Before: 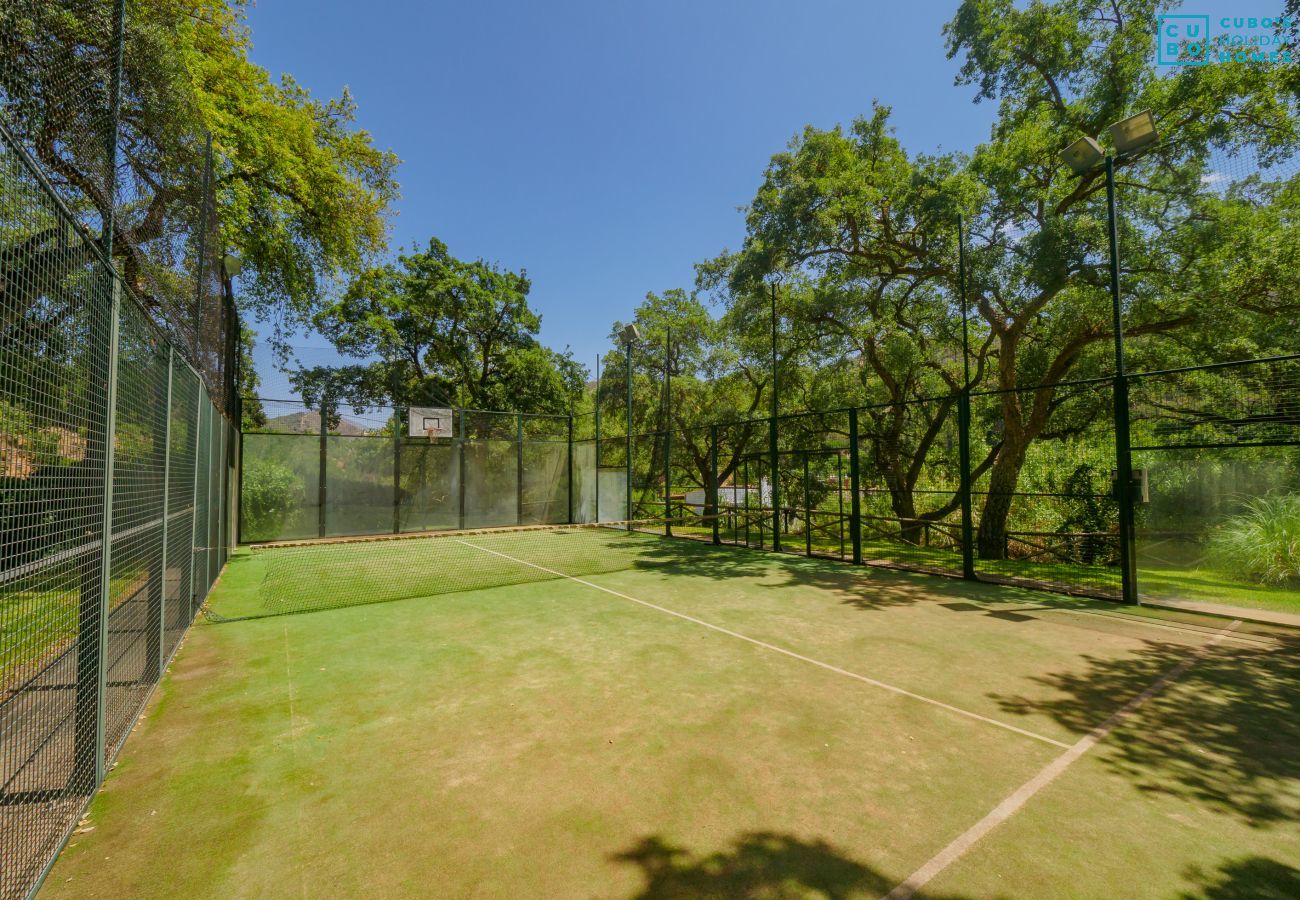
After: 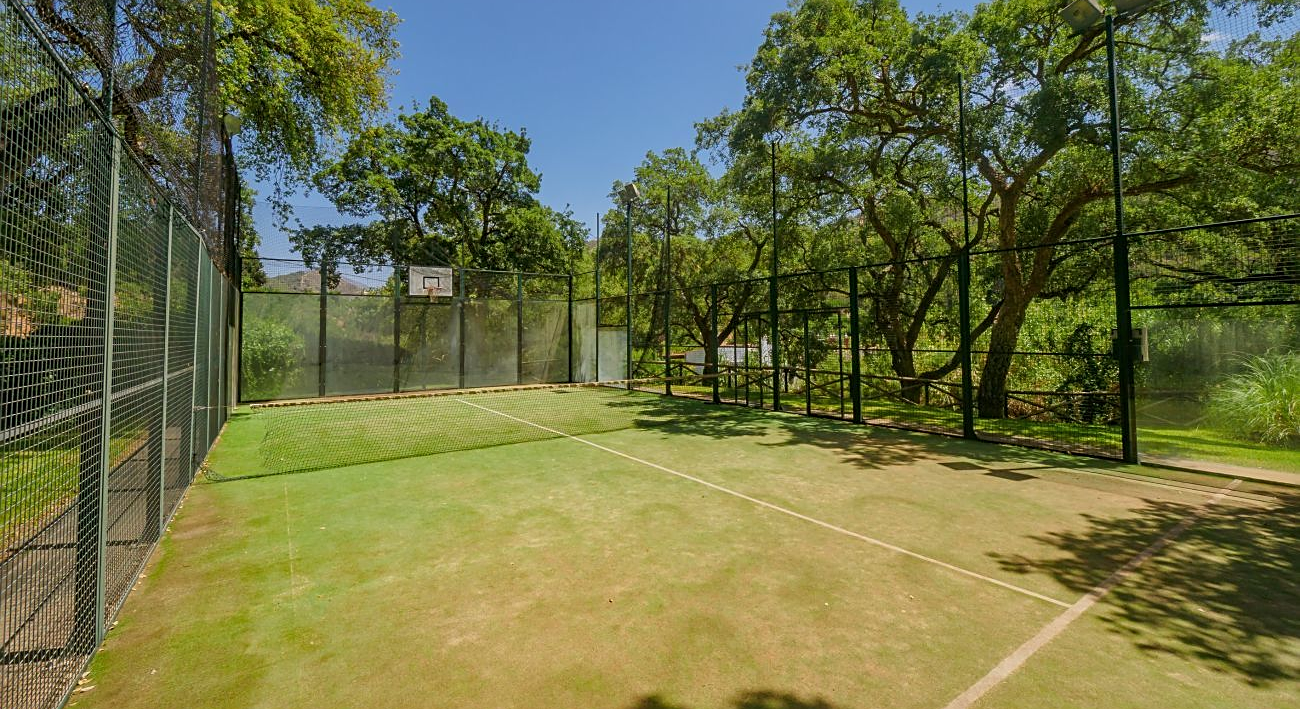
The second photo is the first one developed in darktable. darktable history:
sharpen: on, module defaults
crop and rotate: top 15.752%, bottom 5.459%
